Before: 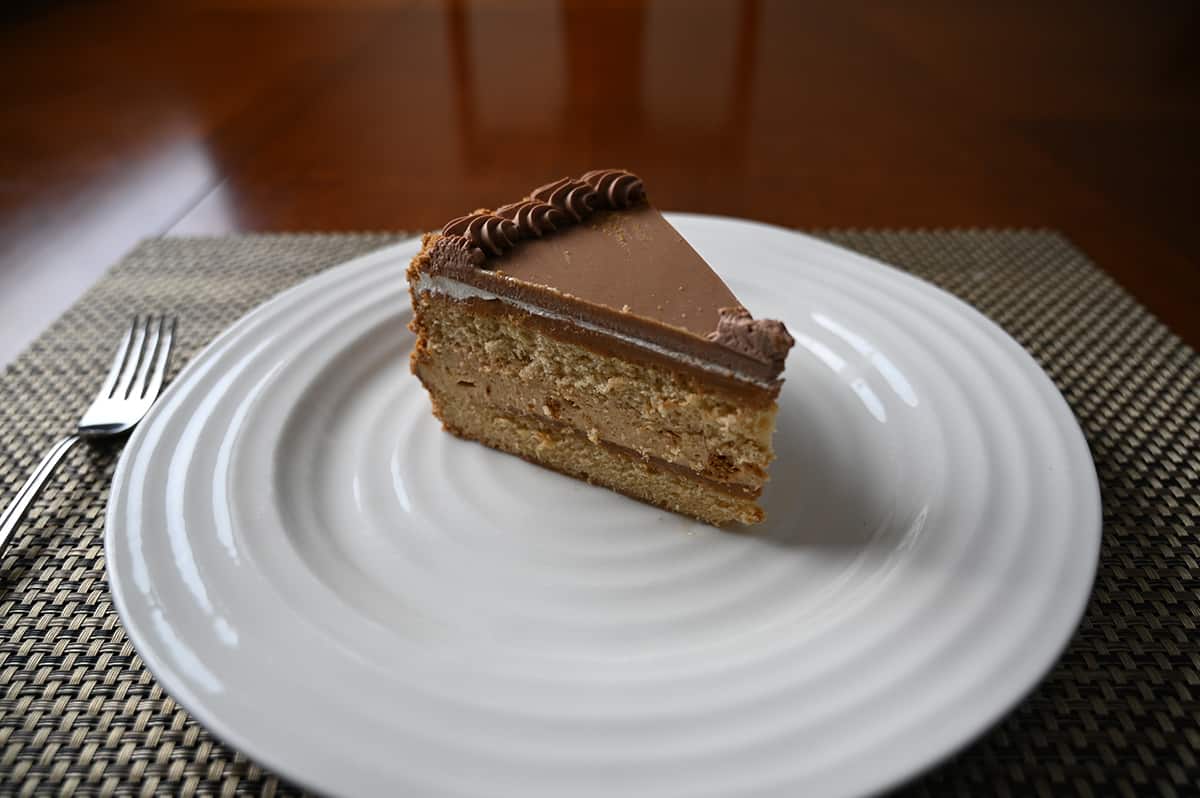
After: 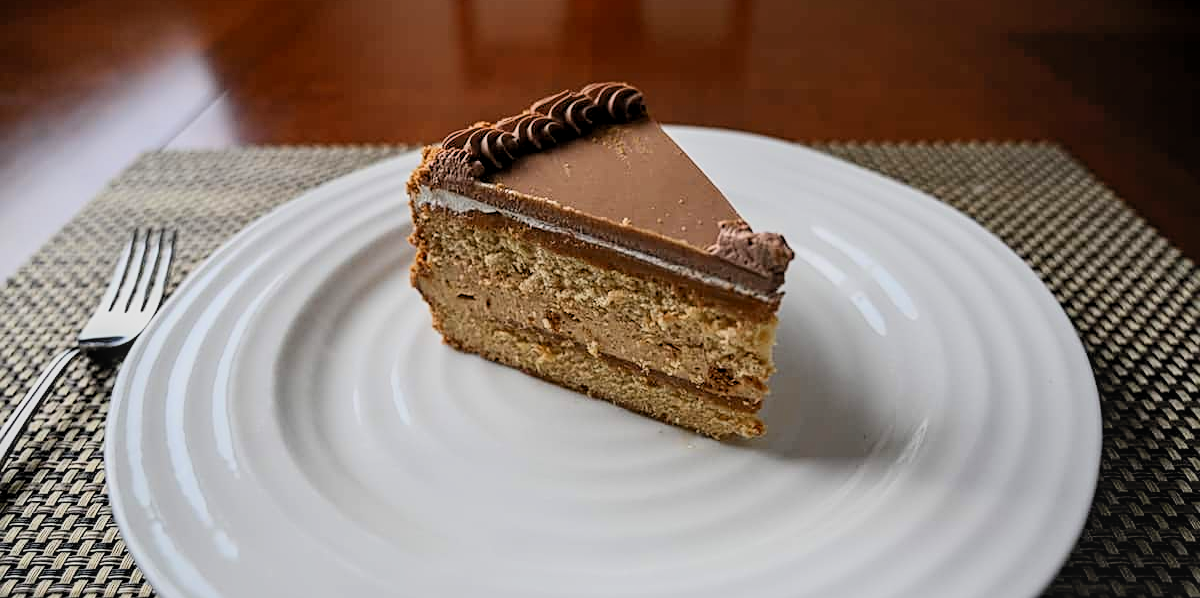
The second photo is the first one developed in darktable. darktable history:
crop: top 11.016%, bottom 13.936%
filmic rgb: black relative exposure -8.77 EV, white relative exposure 4.98 EV, target black luminance 0%, hardness 3.77, latitude 65.45%, contrast 0.833, shadows ↔ highlights balance 19.66%, color science v6 (2022)
sharpen: on, module defaults
contrast brightness saturation: contrast 0.199, brightness 0.158, saturation 0.227
local contrast: on, module defaults
